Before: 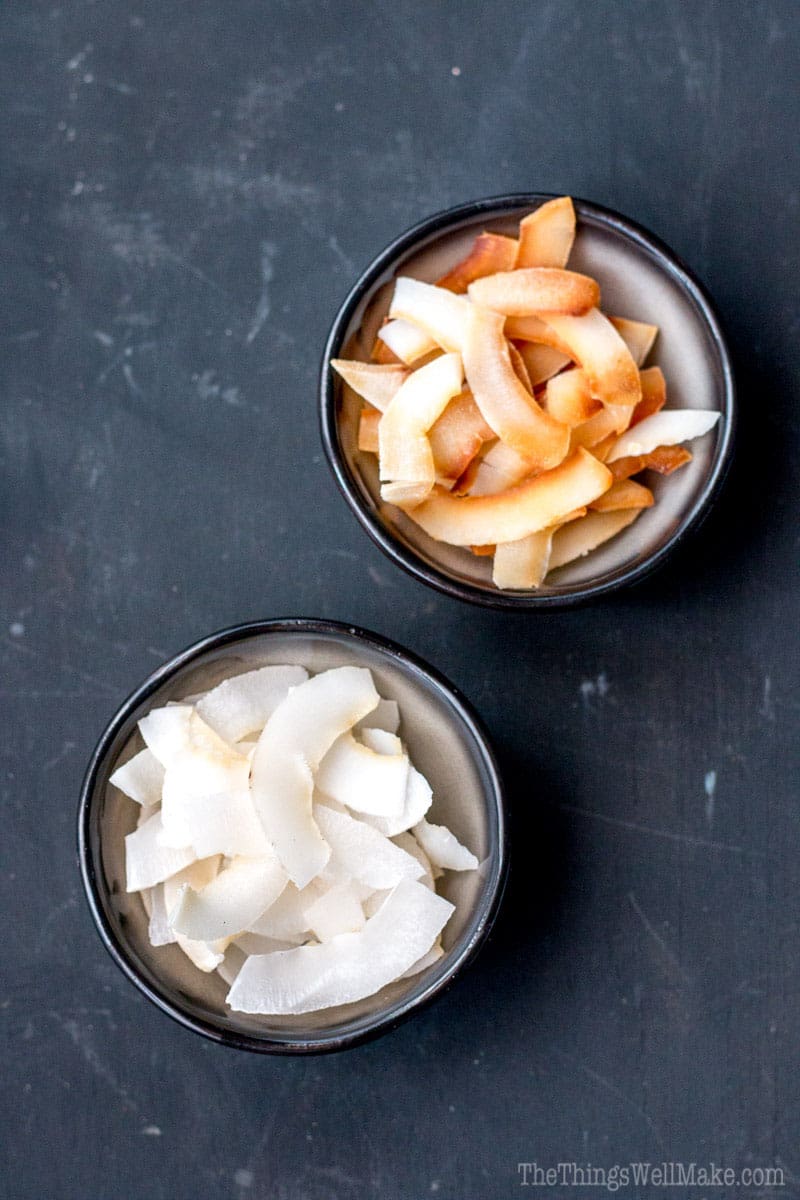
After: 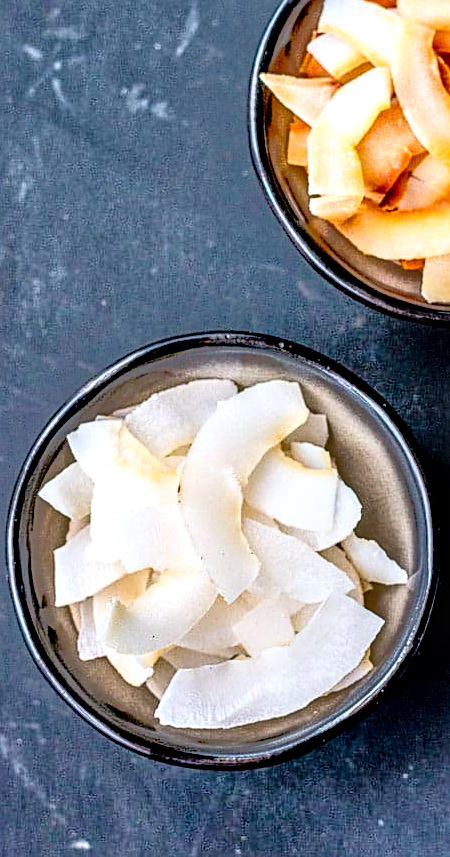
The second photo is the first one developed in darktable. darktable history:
contrast brightness saturation: contrast 0.2, brightness 0.16, saturation 0.22
exposure: black level correction 0.001, compensate highlight preservation false
white balance: red 0.988, blue 1.017
sharpen: on, module defaults
local contrast: highlights 25%, detail 150%
haze removal: strength 0.29, distance 0.25, compatibility mode true, adaptive false
crop: left 8.966%, top 23.852%, right 34.699%, bottom 4.703%
tone equalizer: -8 EV -0.528 EV, -7 EV -0.319 EV, -6 EV -0.083 EV, -5 EV 0.413 EV, -4 EV 0.985 EV, -3 EV 0.791 EV, -2 EV -0.01 EV, -1 EV 0.14 EV, +0 EV -0.012 EV, smoothing 1
